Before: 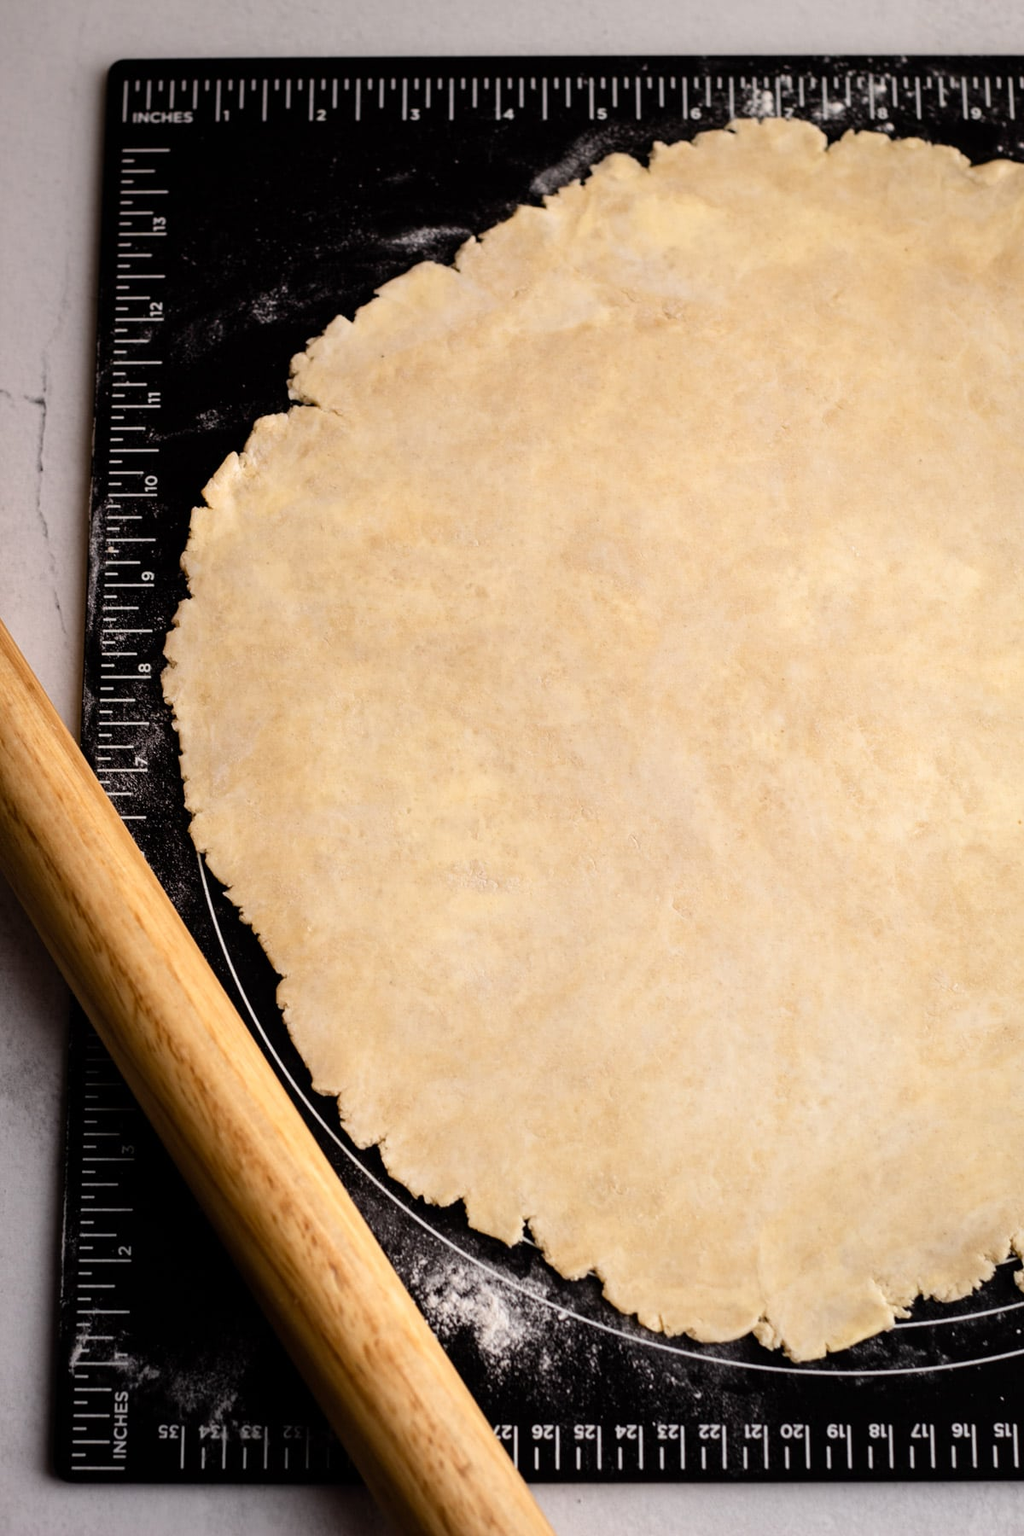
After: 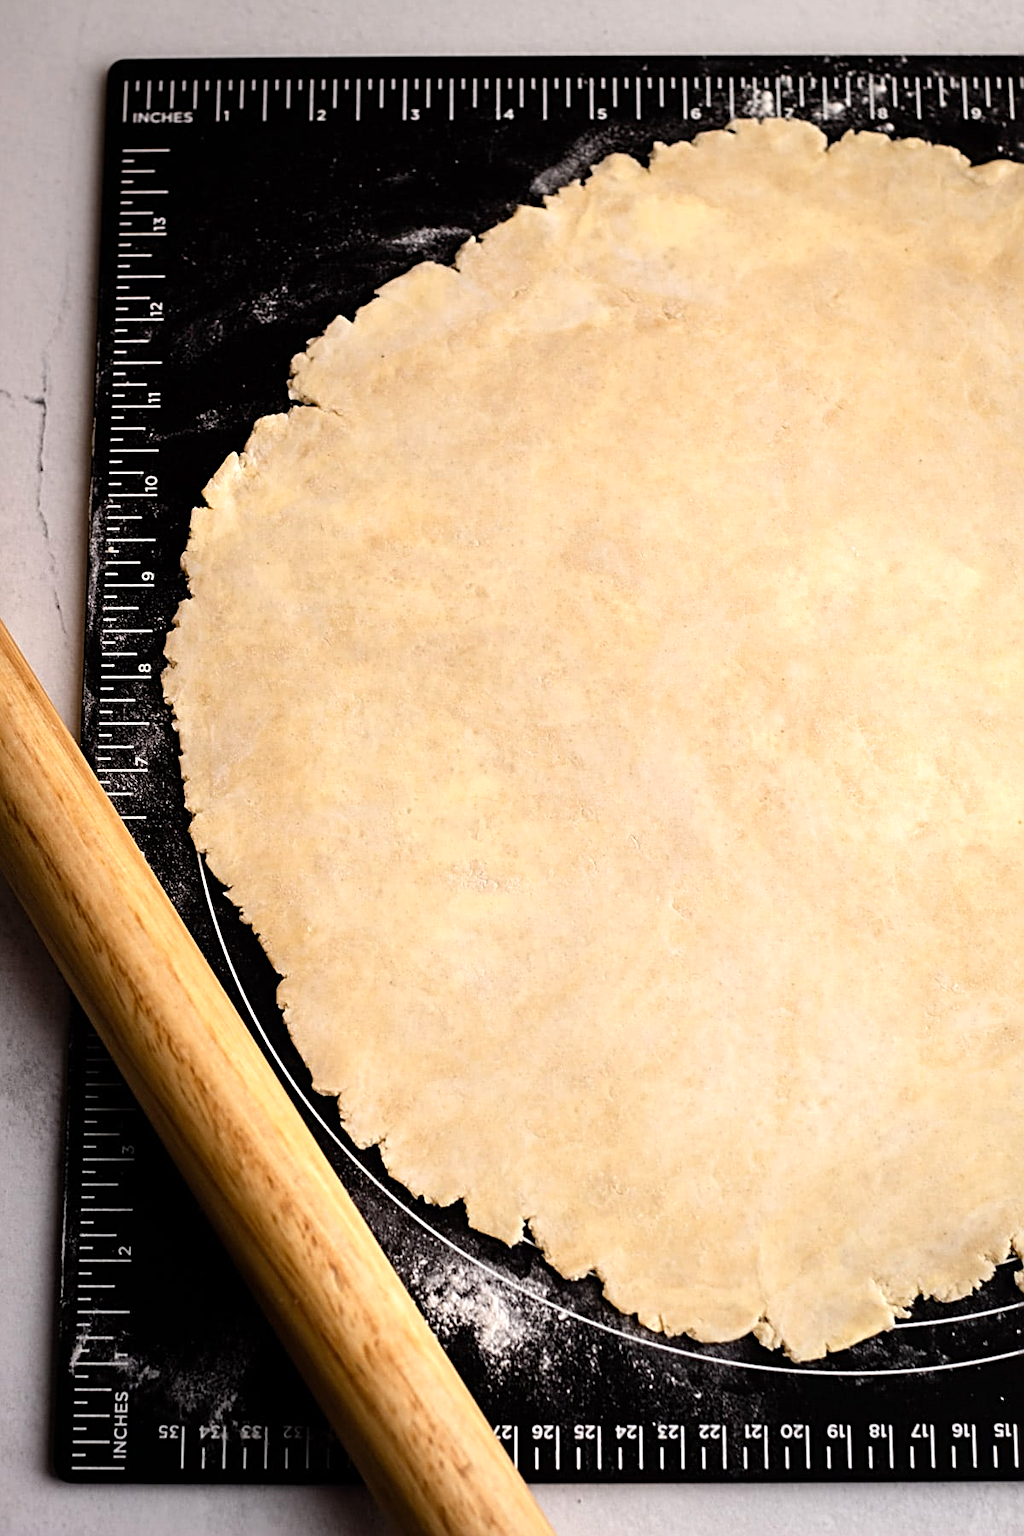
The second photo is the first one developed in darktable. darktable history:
sharpen: radius 2.543, amount 0.636
exposure: exposure 0.258 EV, compensate highlight preservation false
